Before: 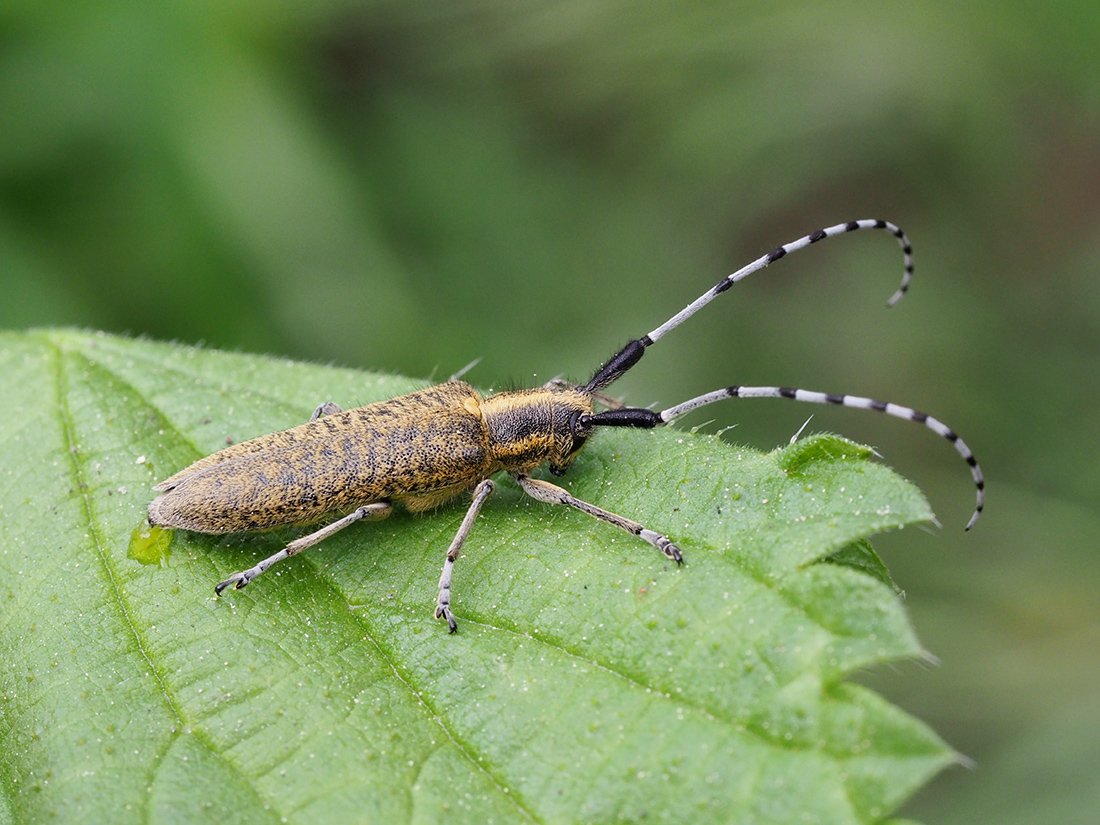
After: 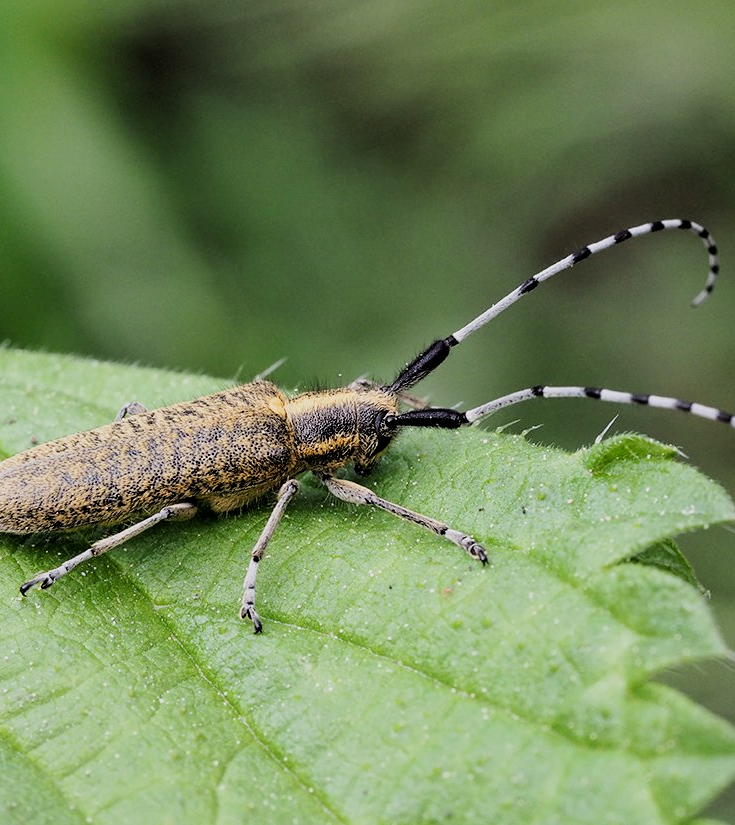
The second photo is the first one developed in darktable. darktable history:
filmic rgb: black relative exposure -5 EV, white relative exposure 3.5 EV, hardness 3.19, contrast 1.3, highlights saturation mix -50%
crop and rotate: left 17.732%, right 15.423%
